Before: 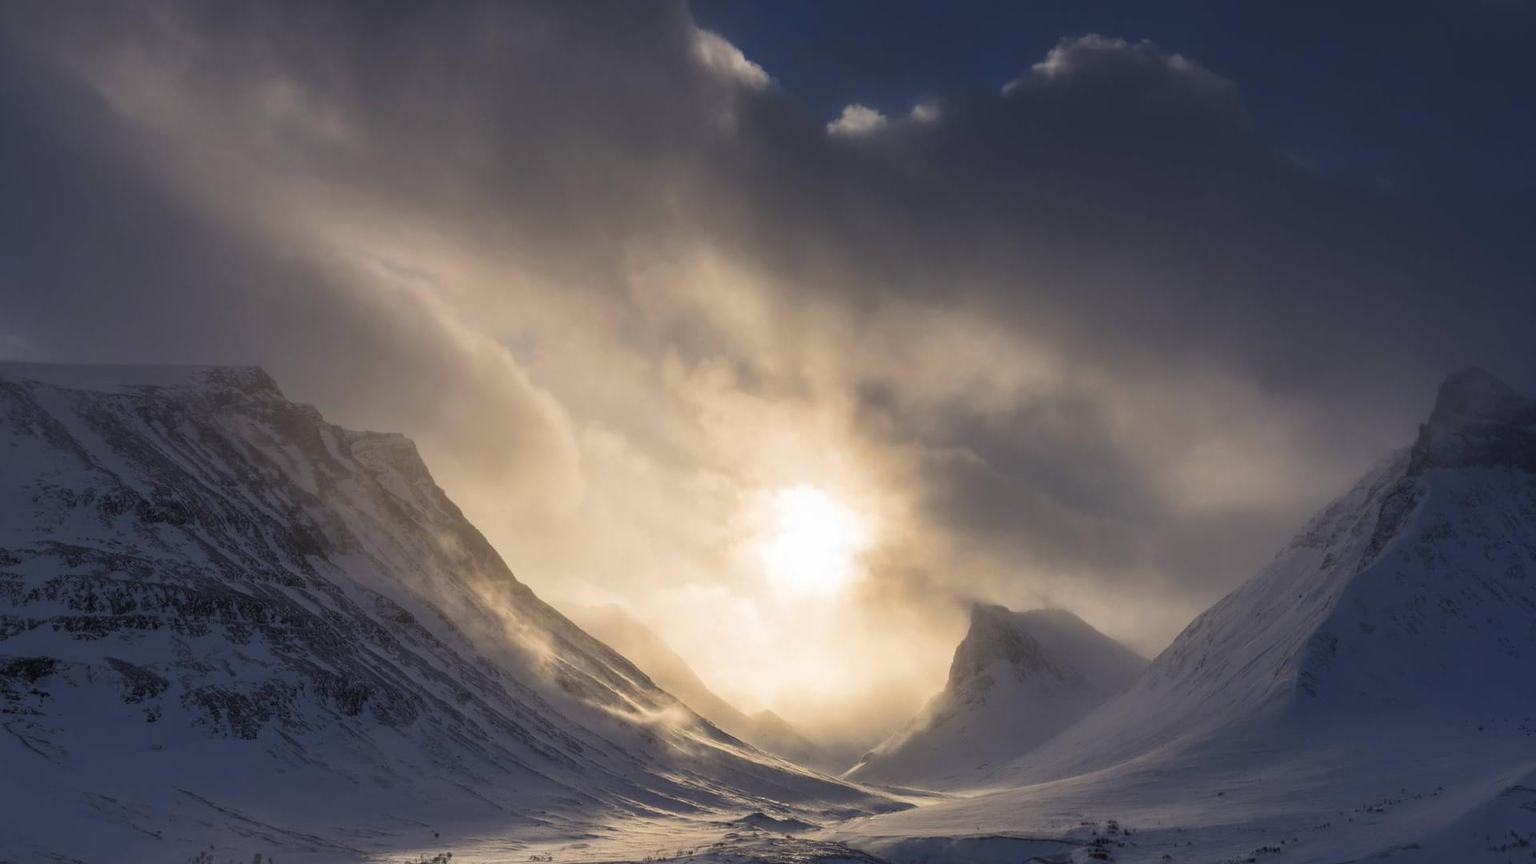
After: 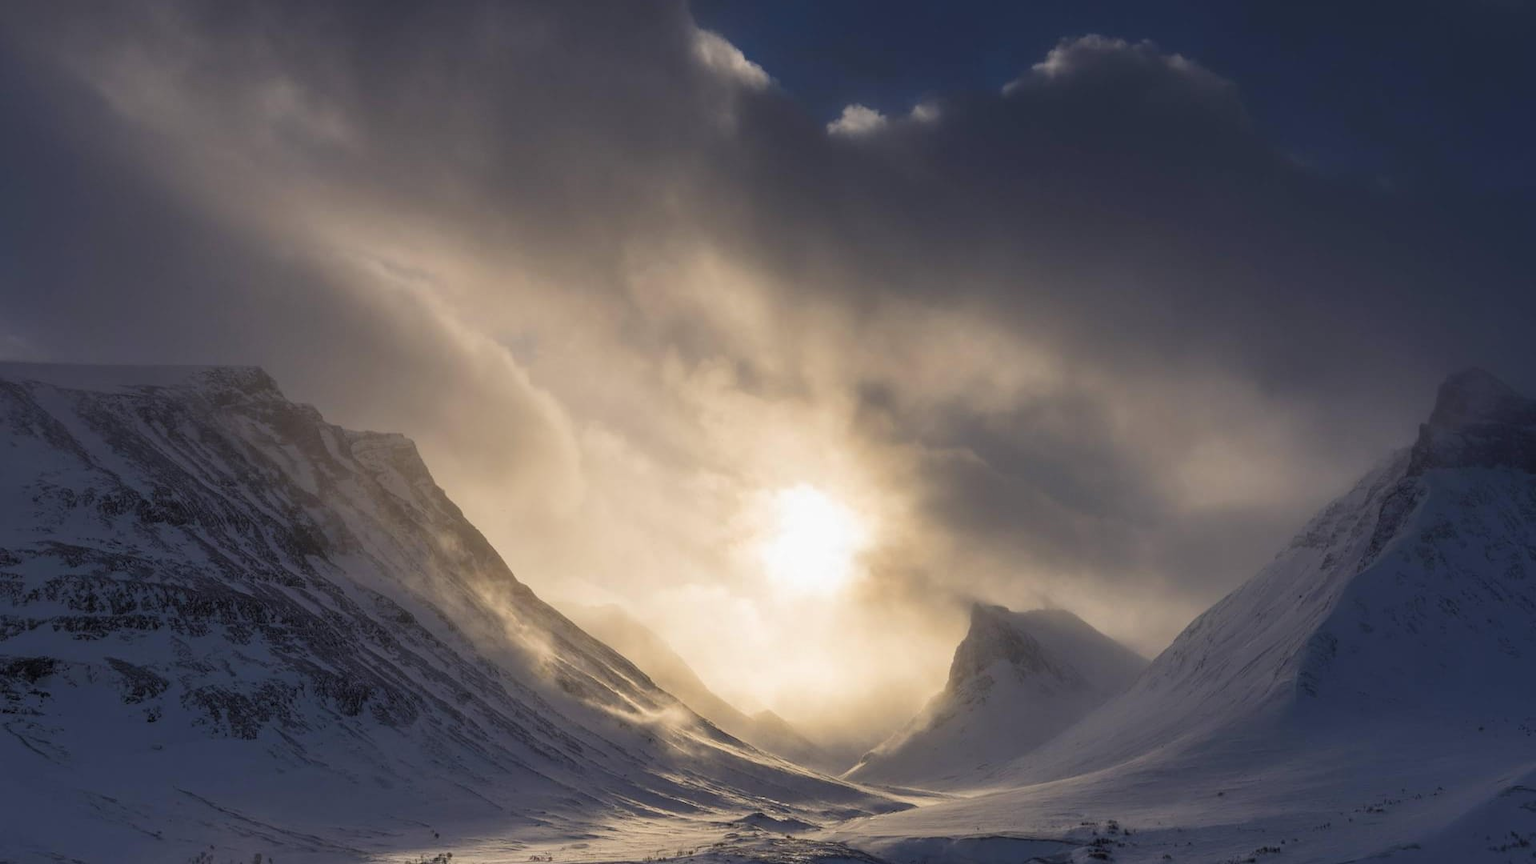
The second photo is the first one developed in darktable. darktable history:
exposure: exposure -0.048 EV, compensate exposure bias true, compensate highlight preservation false
